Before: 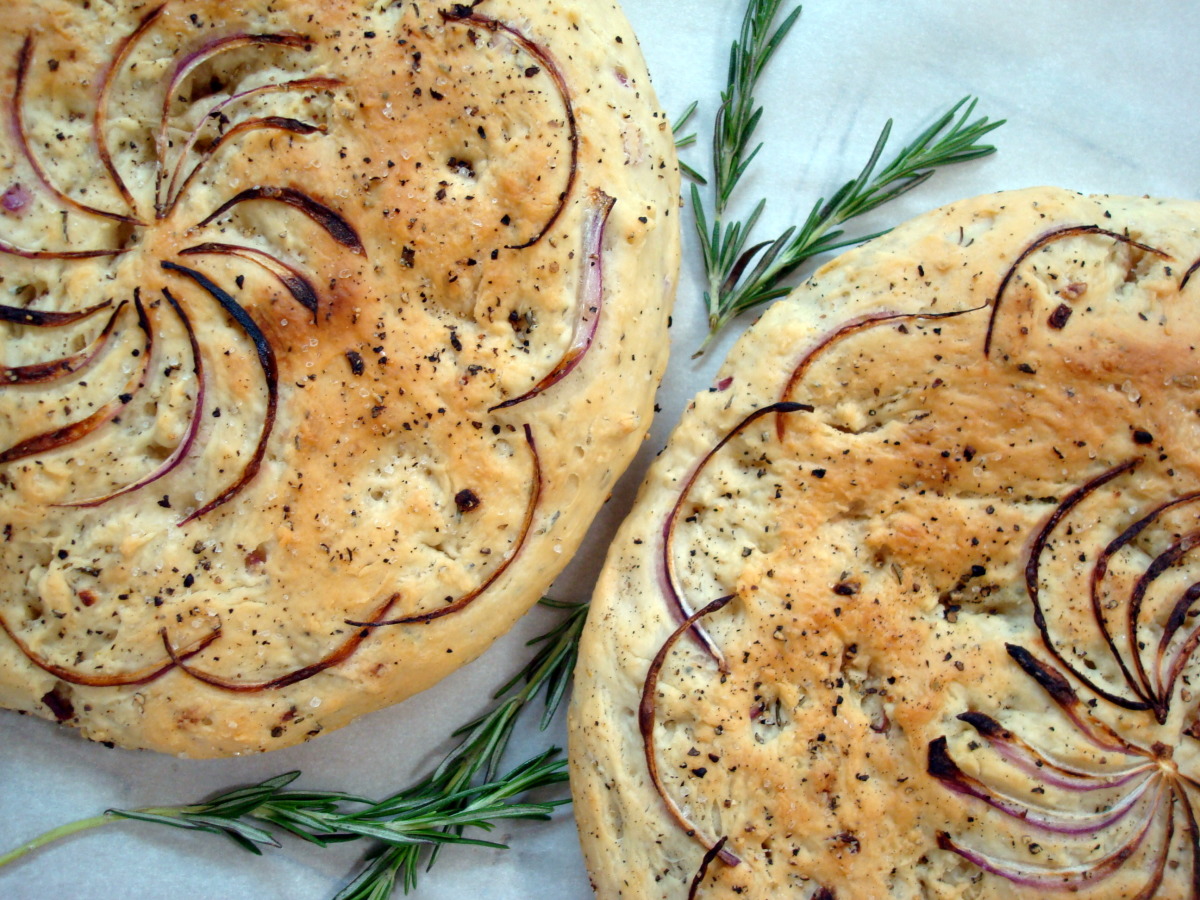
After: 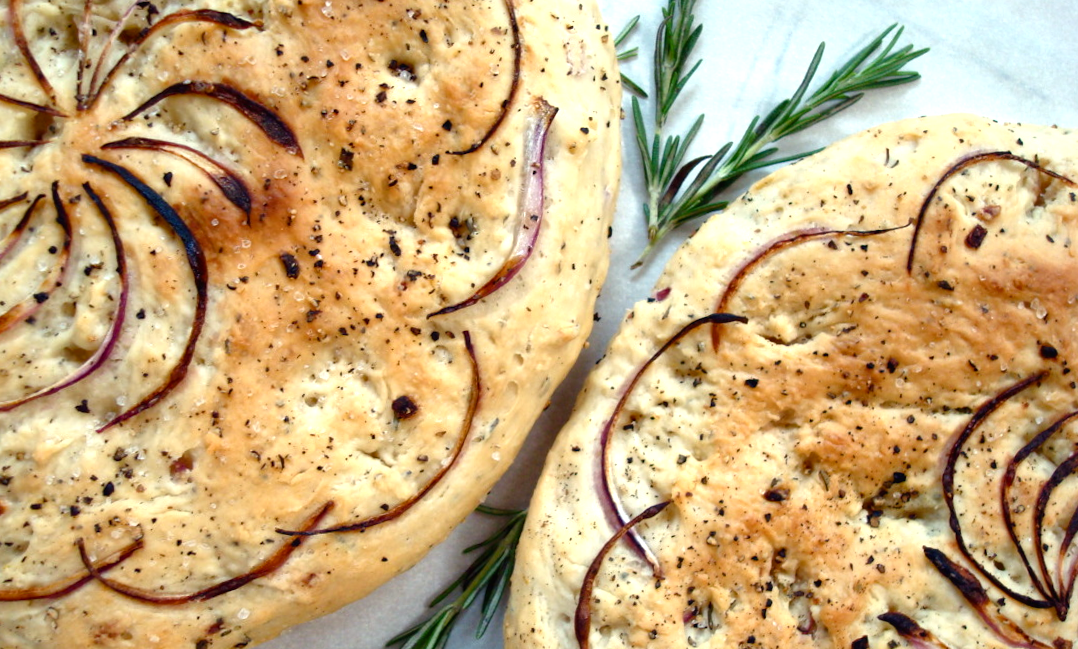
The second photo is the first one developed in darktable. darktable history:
crop: left 8.155%, top 6.611%, bottom 15.385%
local contrast: mode bilateral grid, contrast 20, coarseness 50, detail 120%, midtone range 0.2
rotate and perspective: rotation 0.679°, lens shift (horizontal) 0.136, crop left 0.009, crop right 0.991, crop top 0.078, crop bottom 0.95
color balance rgb: shadows lift › chroma 1%, shadows lift › hue 28.8°, power › hue 60°, highlights gain › chroma 1%, highlights gain › hue 60°, global offset › luminance 0.25%, perceptual saturation grading › highlights -20%, perceptual saturation grading › shadows 20%, perceptual brilliance grading › highlights 10%, perceptual brilliance grading › shadows -5%, global vibrance 19.67%
